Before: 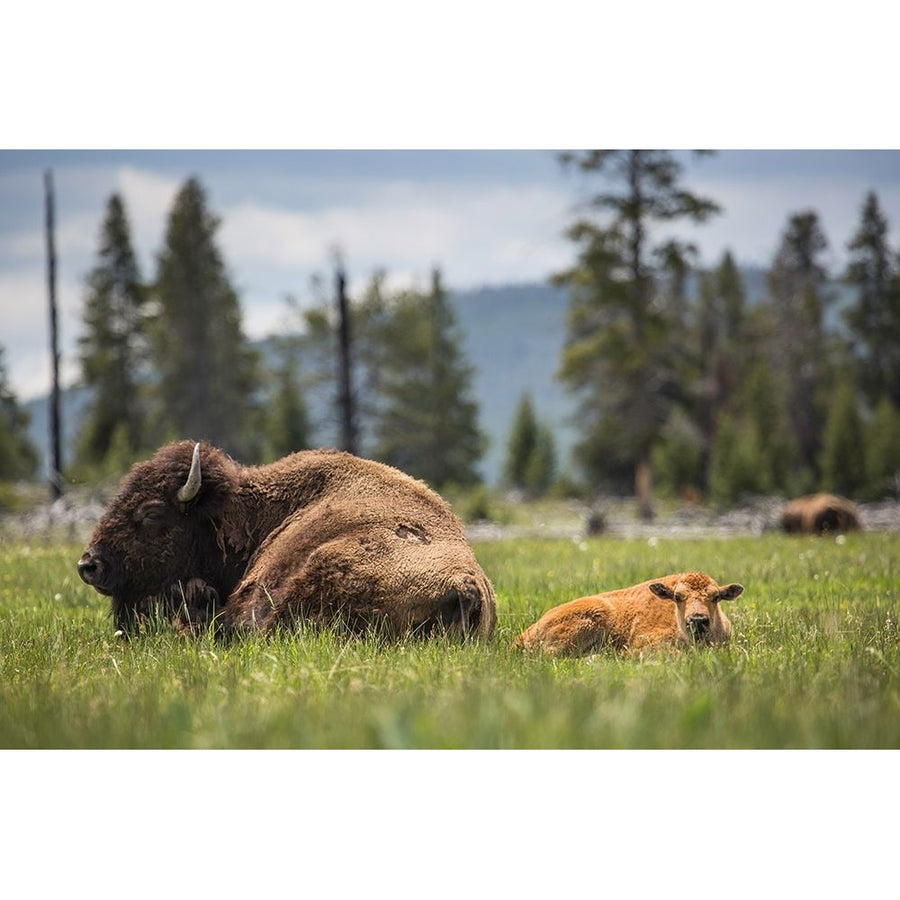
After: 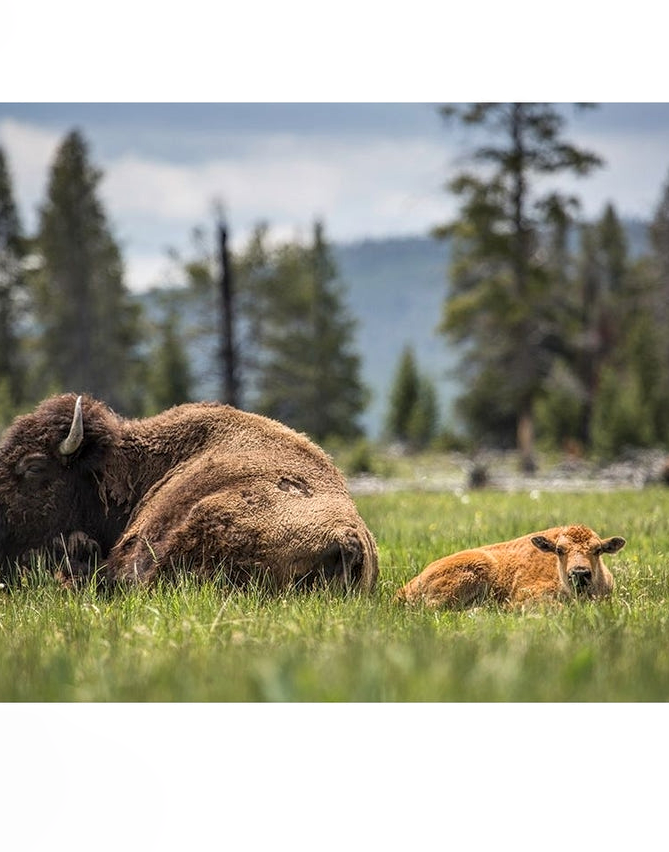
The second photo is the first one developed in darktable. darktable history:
crop and rotate: left 13.128%, top 5.291%, right 12.523%
local contrast: on, module defaults
